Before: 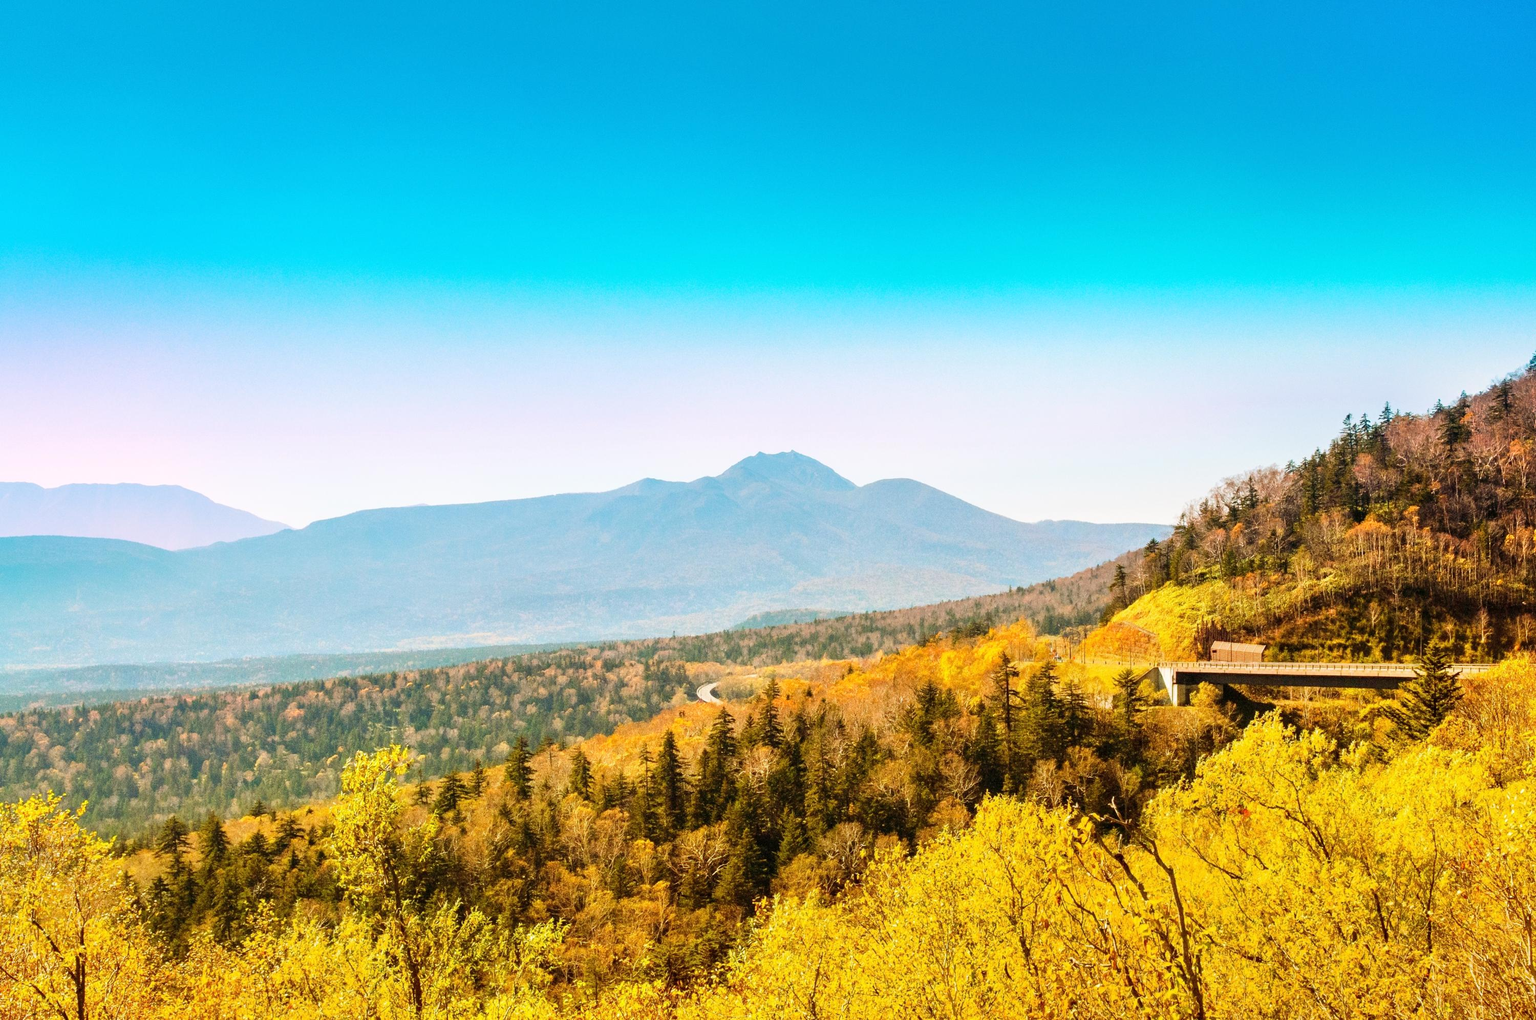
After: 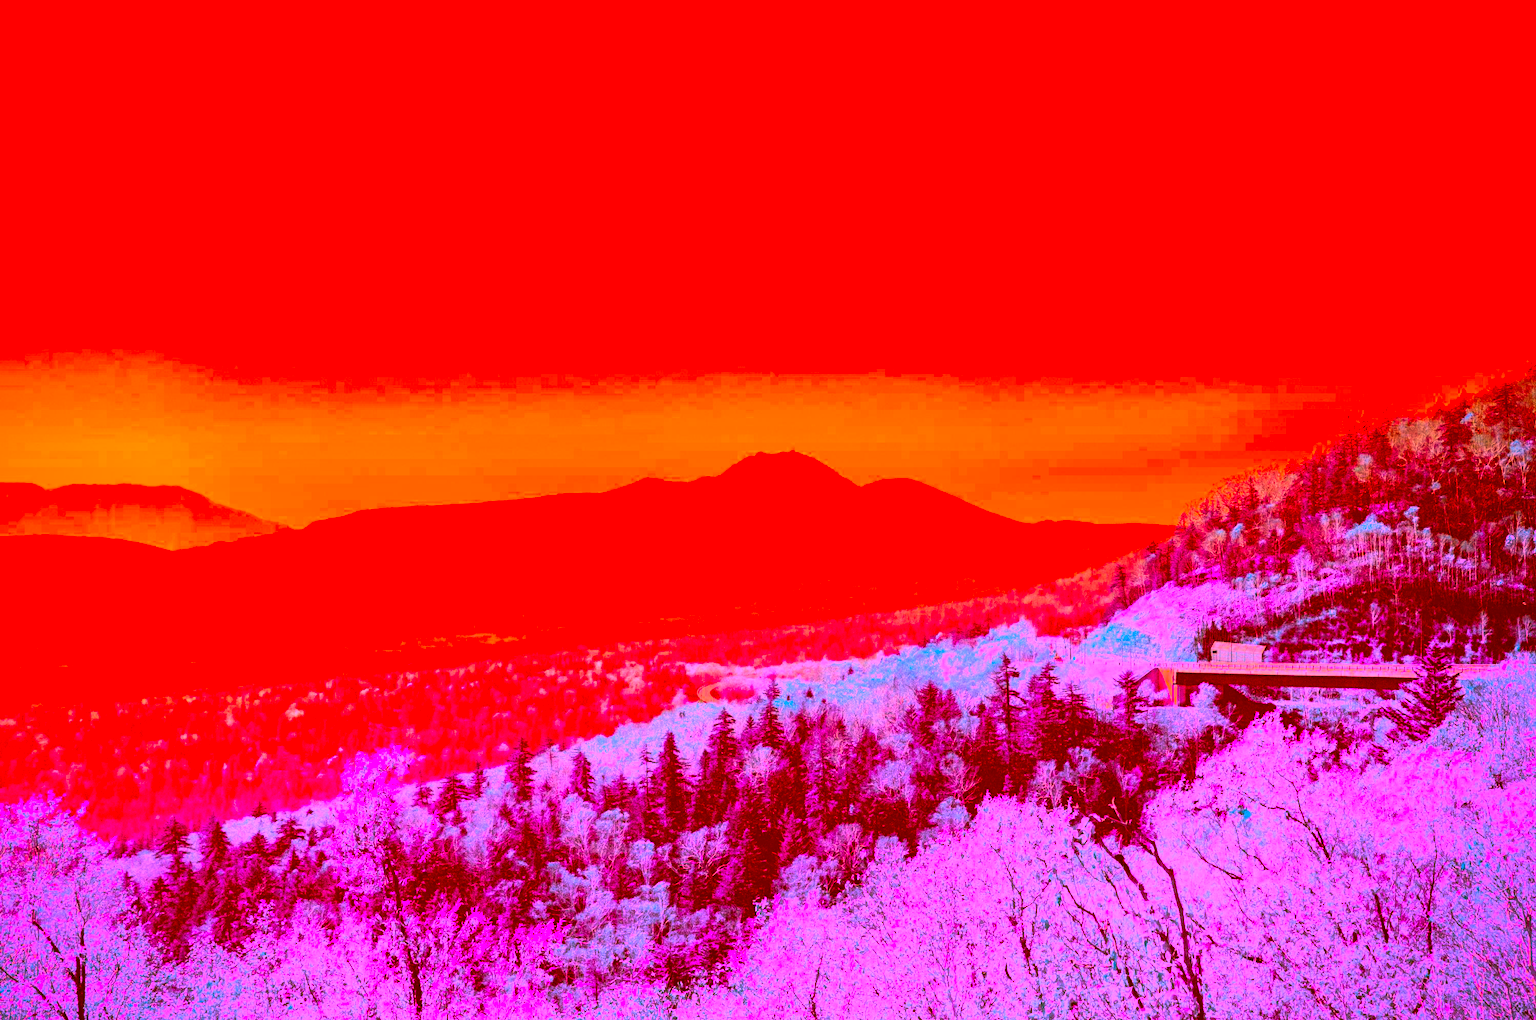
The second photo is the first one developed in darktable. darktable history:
vignetting: saturation 0.045, center (0, 0.007)
color correction: highlights a* -39.4, highlights b* -39.78, shadows a* -39.93, shadows b* -39.55, saturation -2.94
